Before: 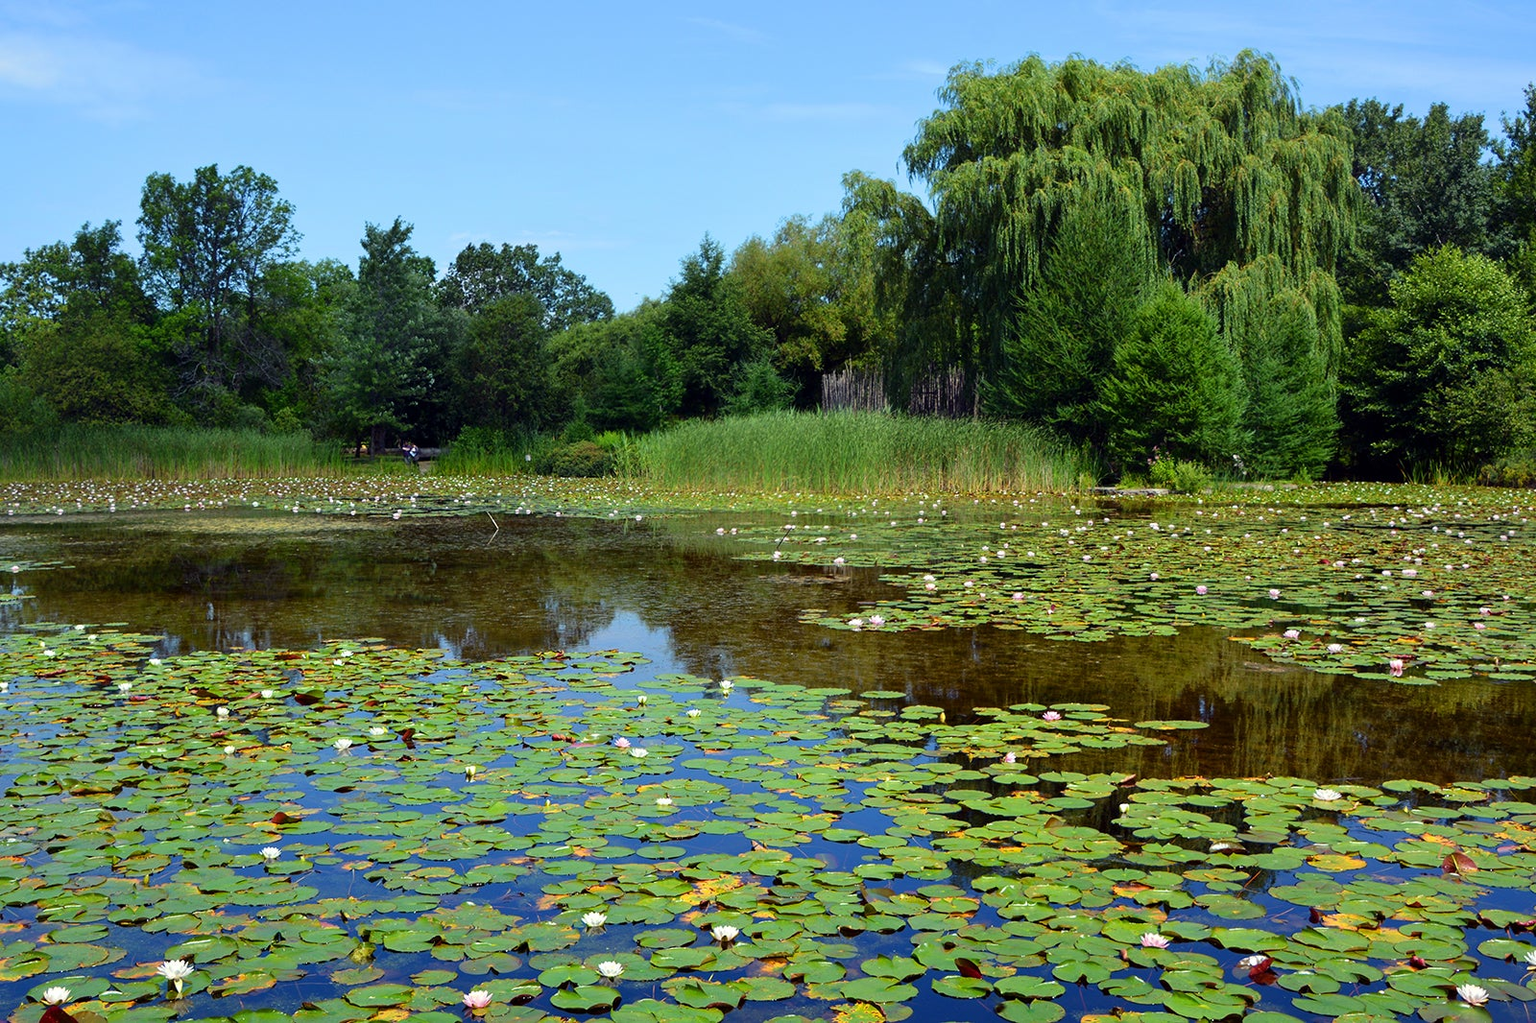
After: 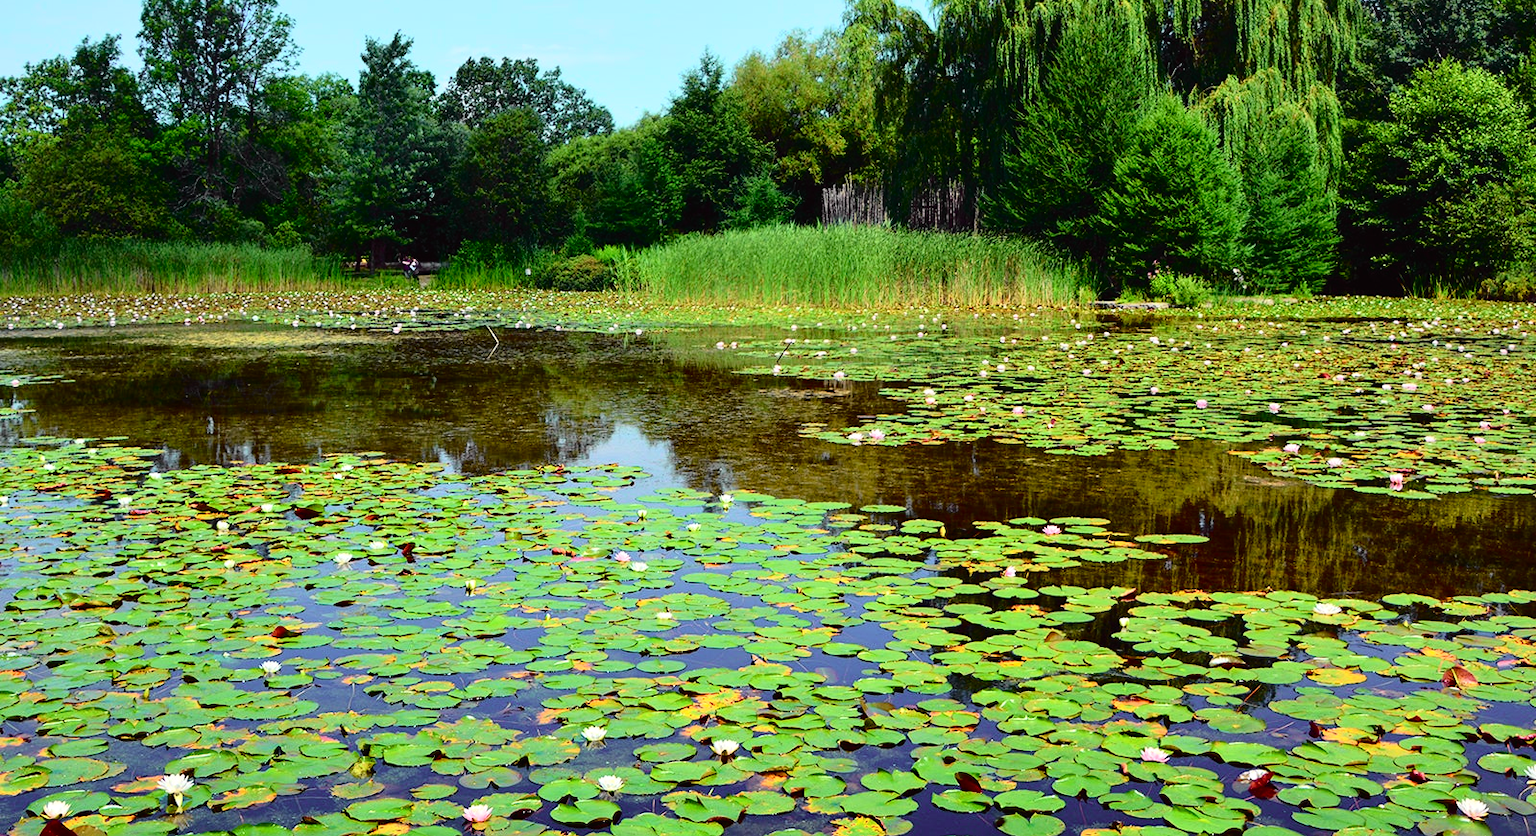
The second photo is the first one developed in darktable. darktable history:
tone curve: curves: ch0 [(0, 0.014) (0.17, 0.099) (0.392, 0.438) (0.725, 0.828) (0.872, 0.918) (1, 0.981)]; ch1 [(0, 0) (0.402, 0.36) (0.489, 0.491) (0.5, 0.503) (0.515, 0.52) (0.545, 0.572) (0.615, 0.662) (0.701, 0.725) (1, 1)]; ch2 [(0, 0) (0.42, 0.458) (0.485, 0.499) (0.503, 0.503) (0.531, 0.542) (0.561, 0.594) (0.644, 0.694) (0.717, 0.753) (1, 0.991)], color space Lab, independent channels
crop and rotate: top 18.207%
exposure: exposure 0.2 EV, compensate exposure bias true, compensate highlight preservation false
